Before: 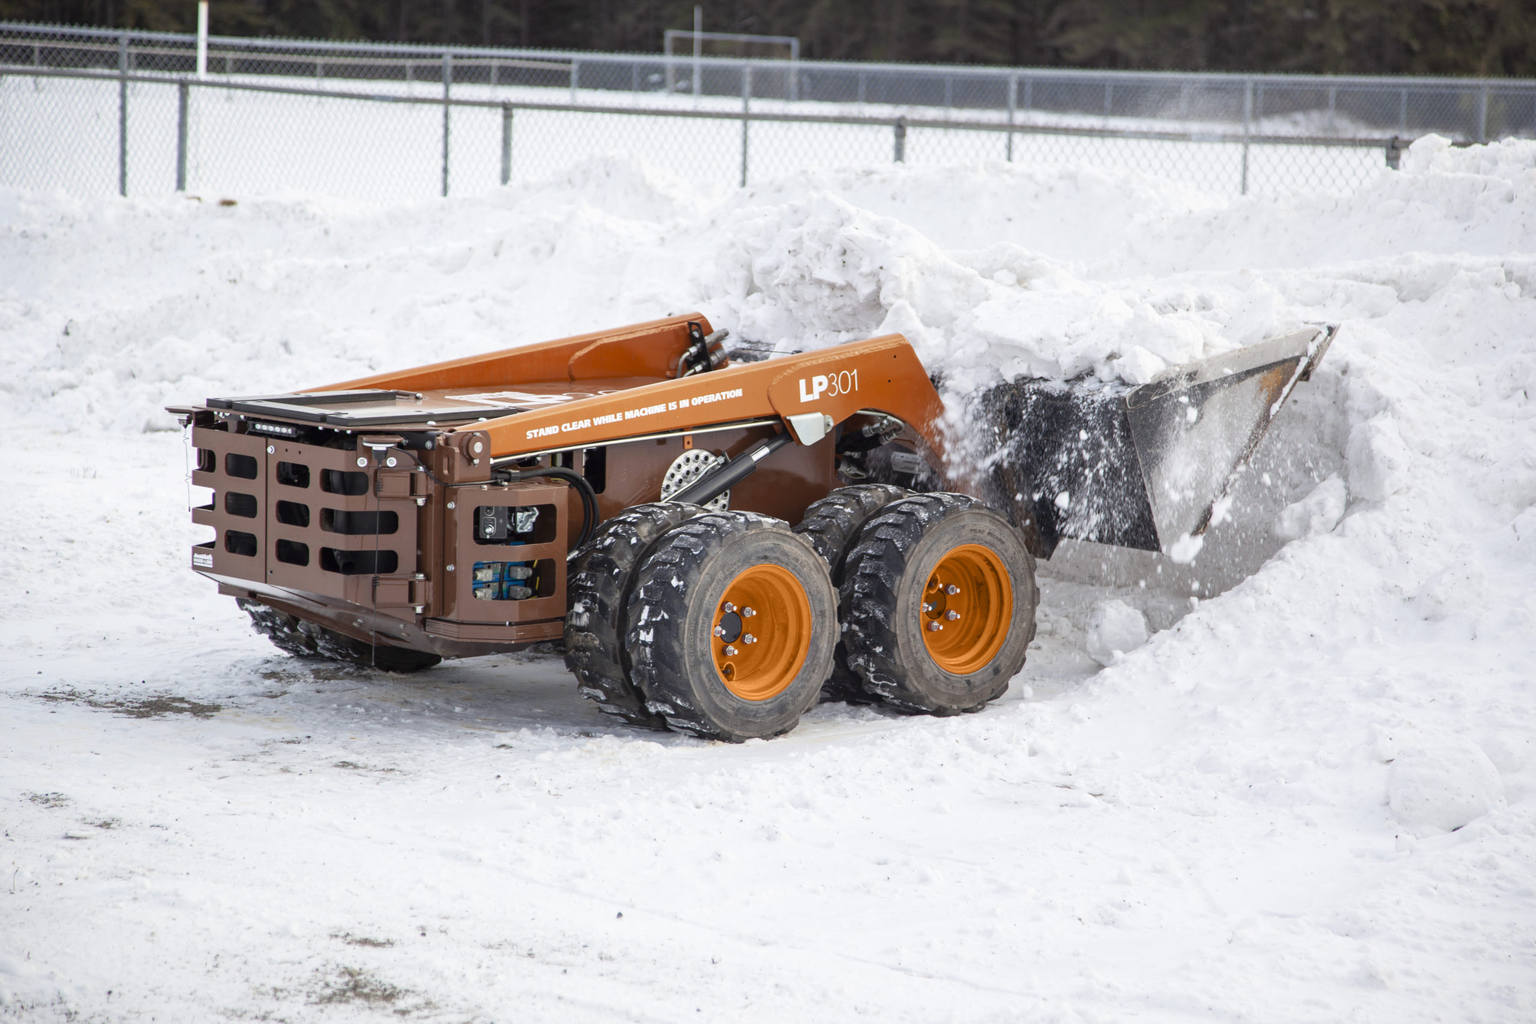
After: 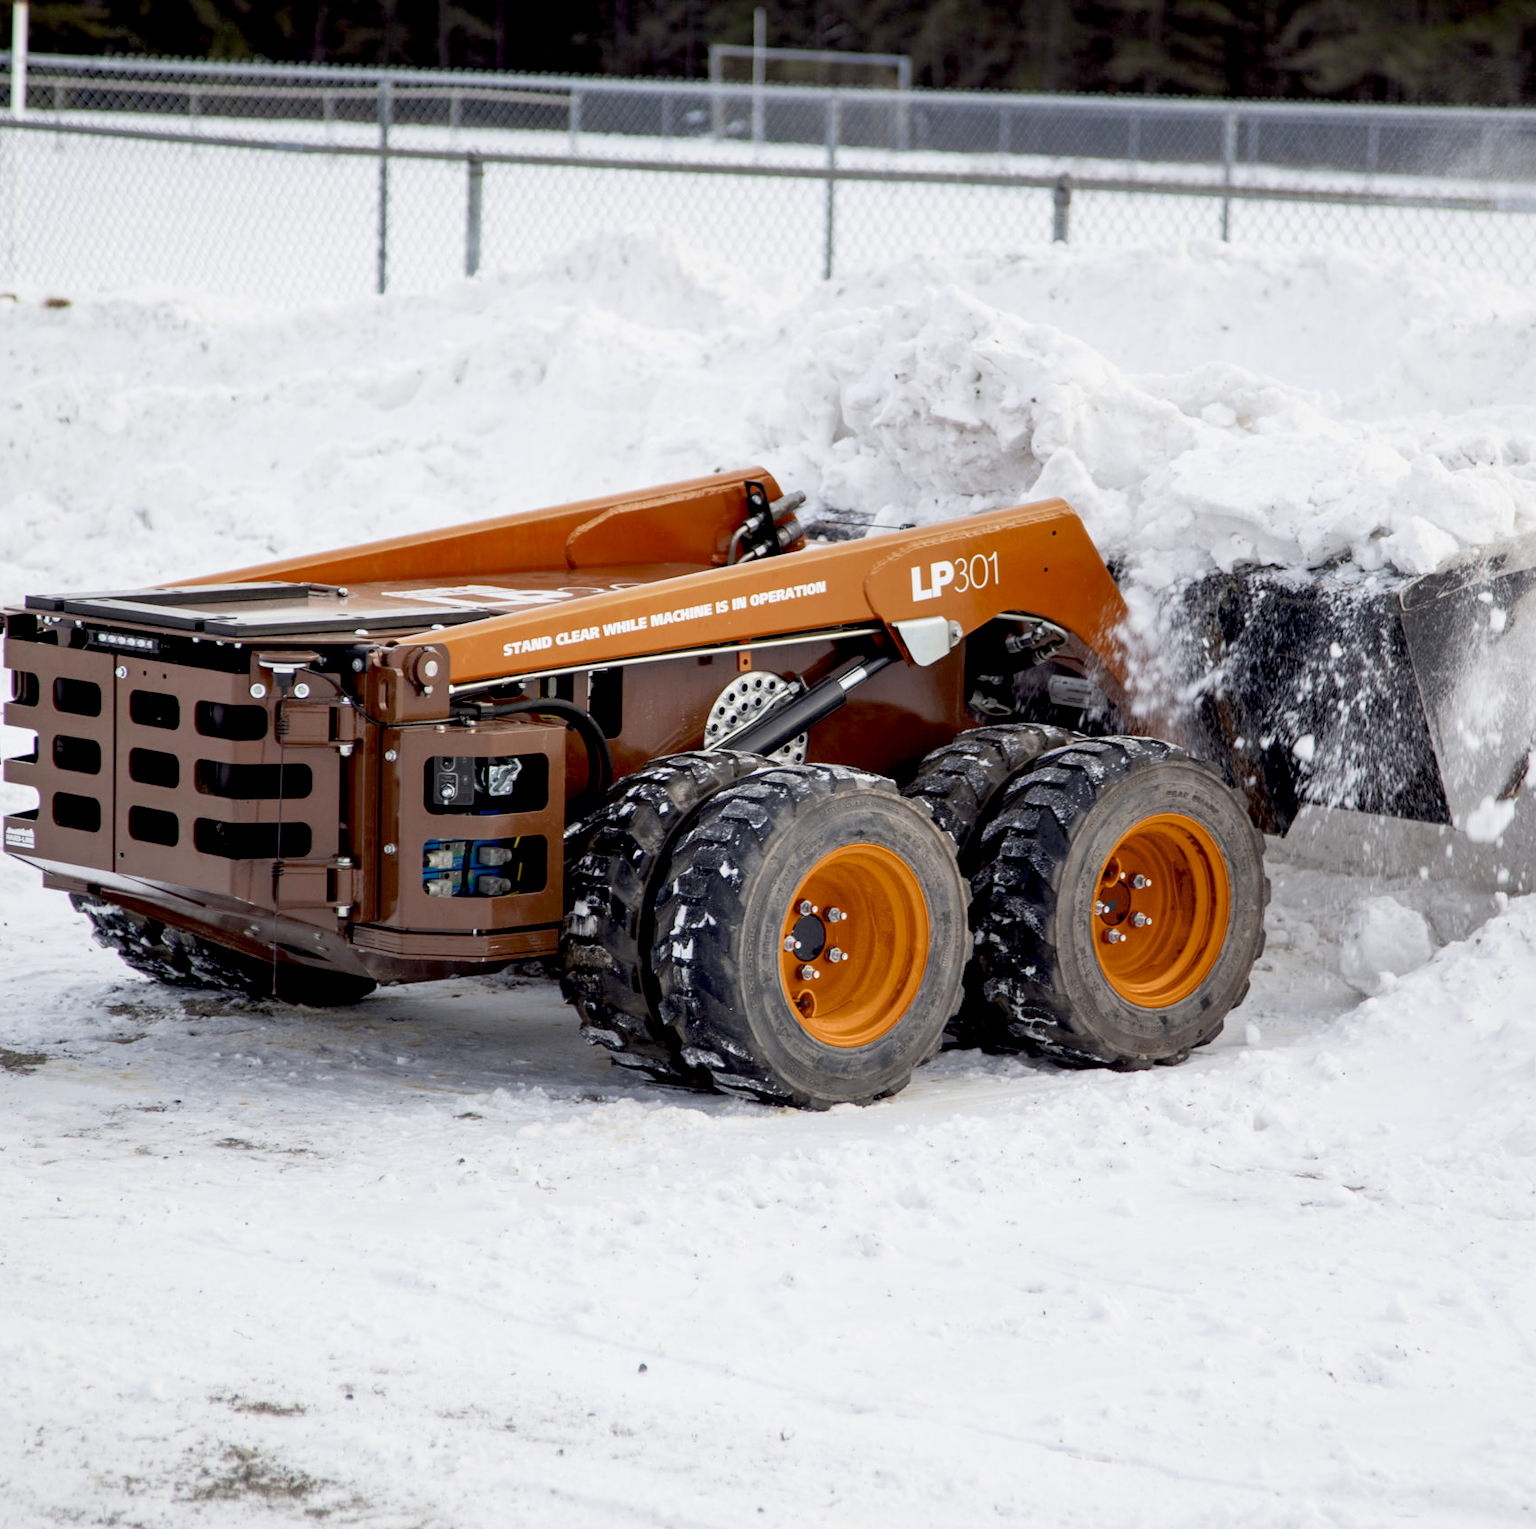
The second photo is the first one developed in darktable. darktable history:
crop and rotate: left 12.358%, right 20.692%
exposure: black level correction 0.027, exposure -0.073 EV, compensate highlight preservation false
